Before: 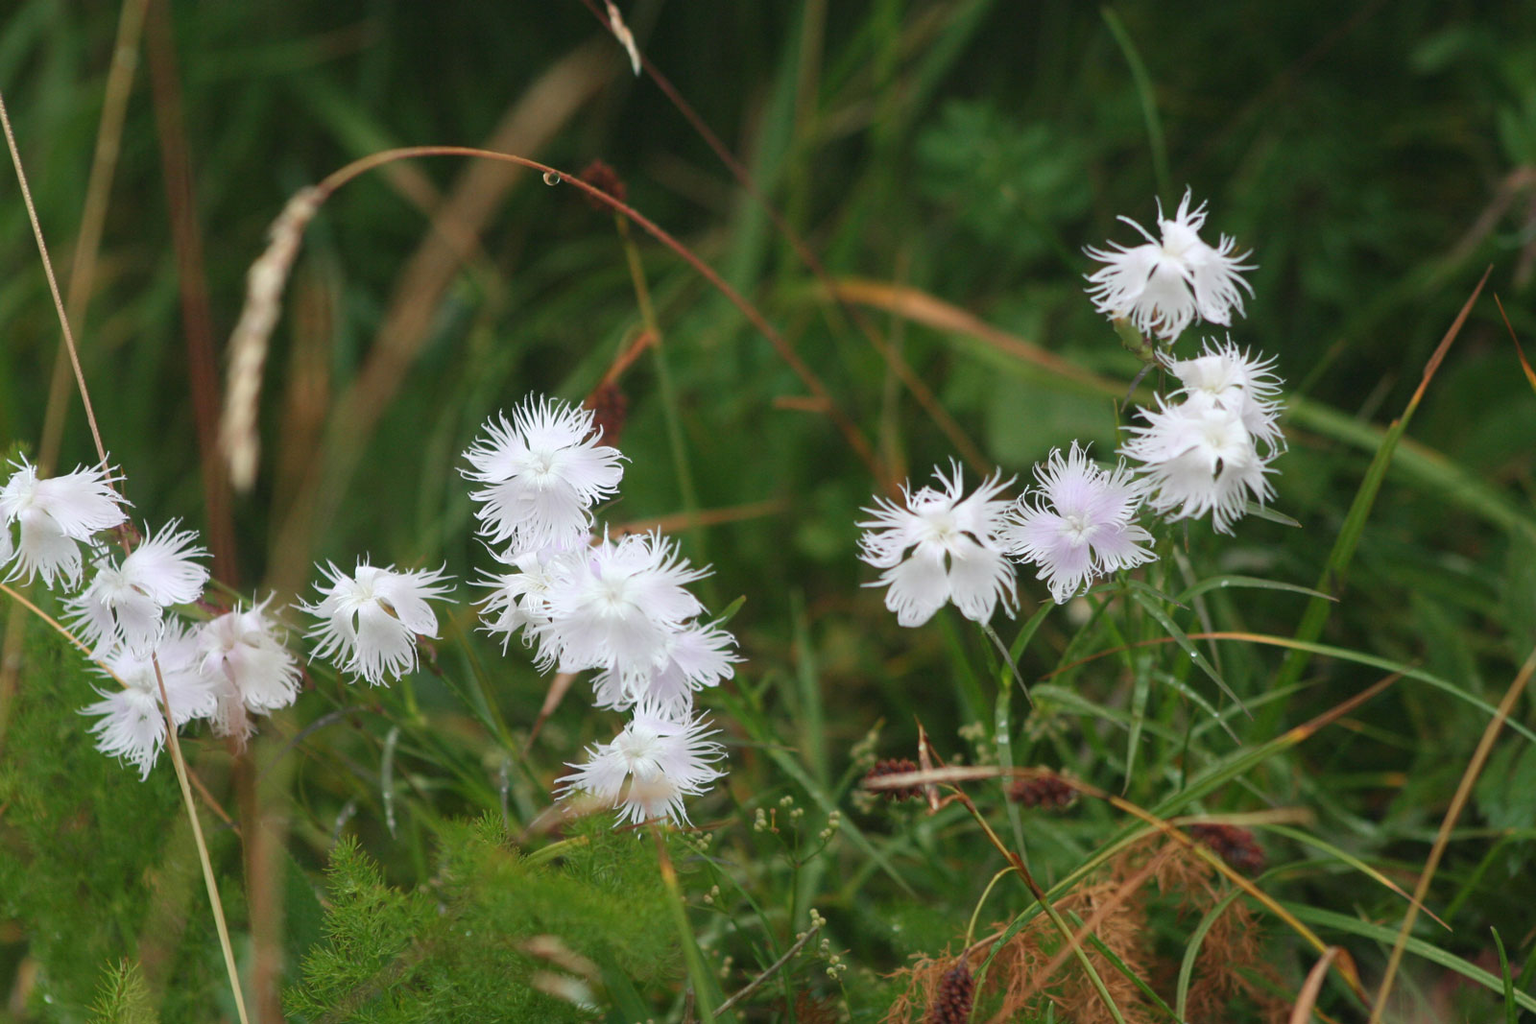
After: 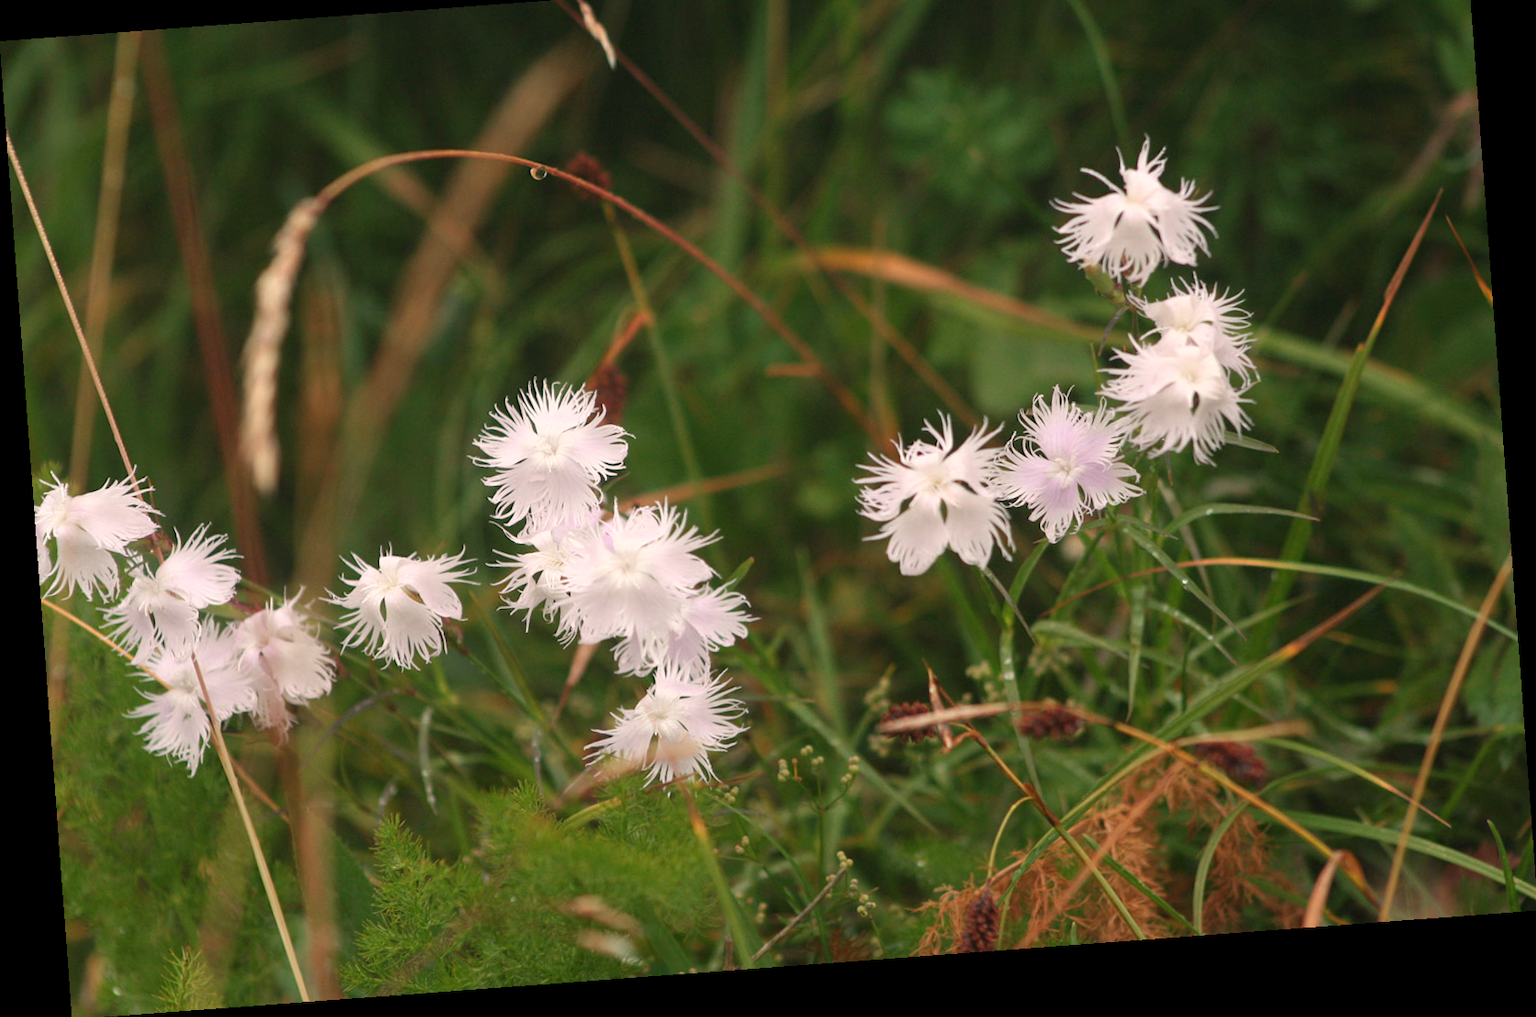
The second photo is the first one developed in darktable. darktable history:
rotate and perspective: rotation -4.25°, automatic cropping off
crop and rotate: top 6.25%
white balance: red 1.127, blue 0.943
